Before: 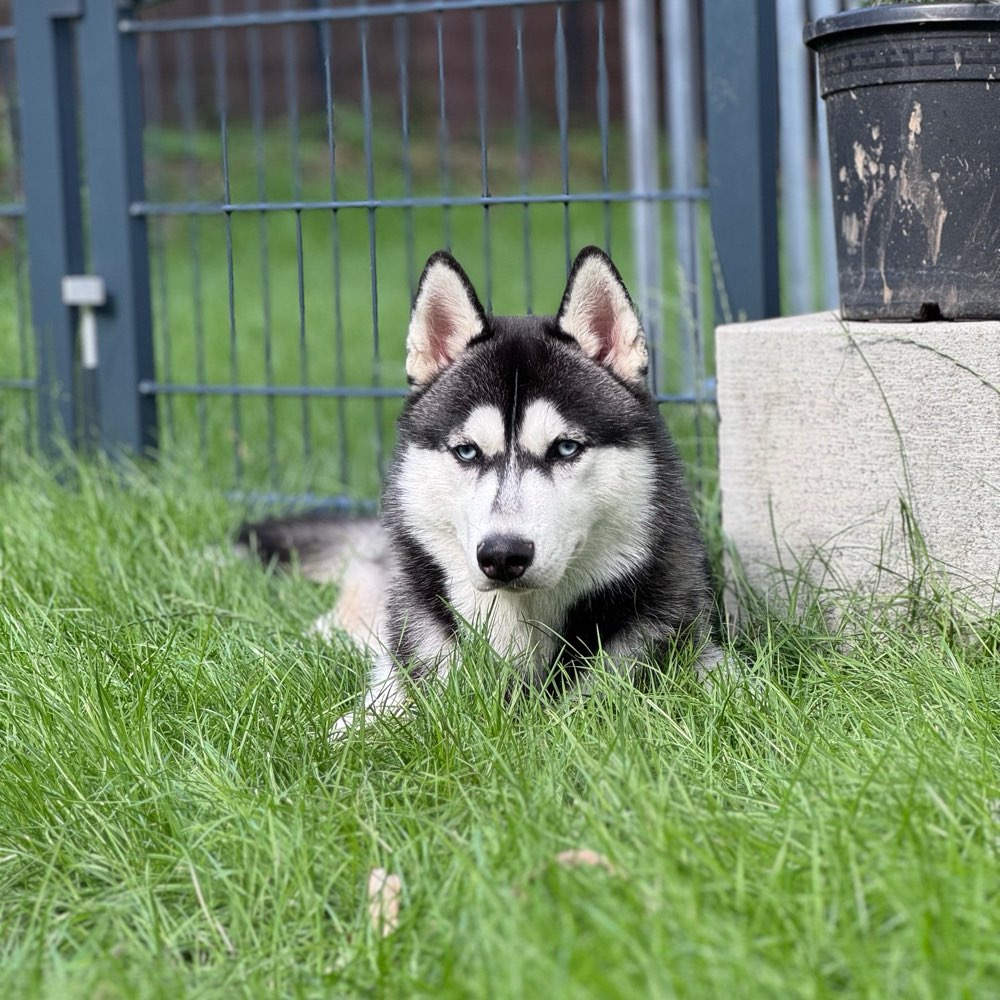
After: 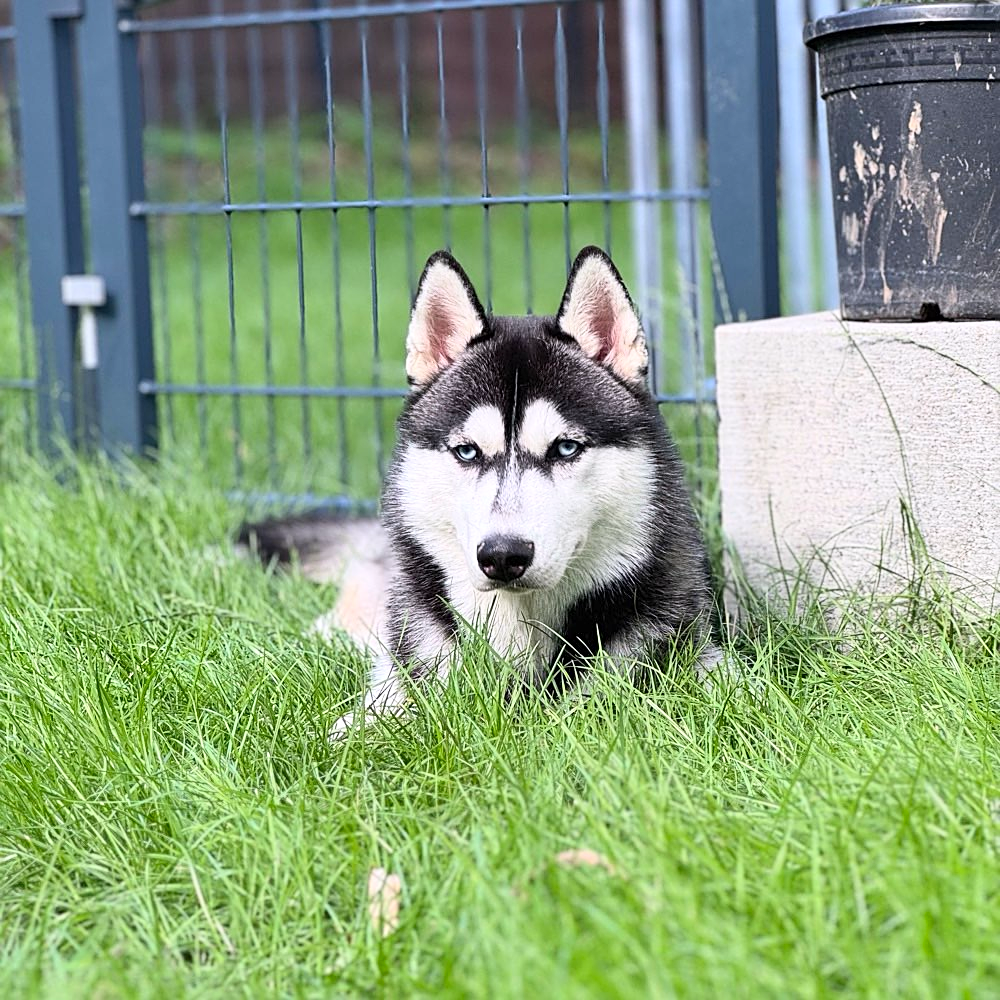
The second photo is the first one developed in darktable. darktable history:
sharpen: on, module defaults
white balance: red 1.009, blue 1.027
contrast brightness saturation: contrast 0.2, brightness 0.16, saturation 0.22
